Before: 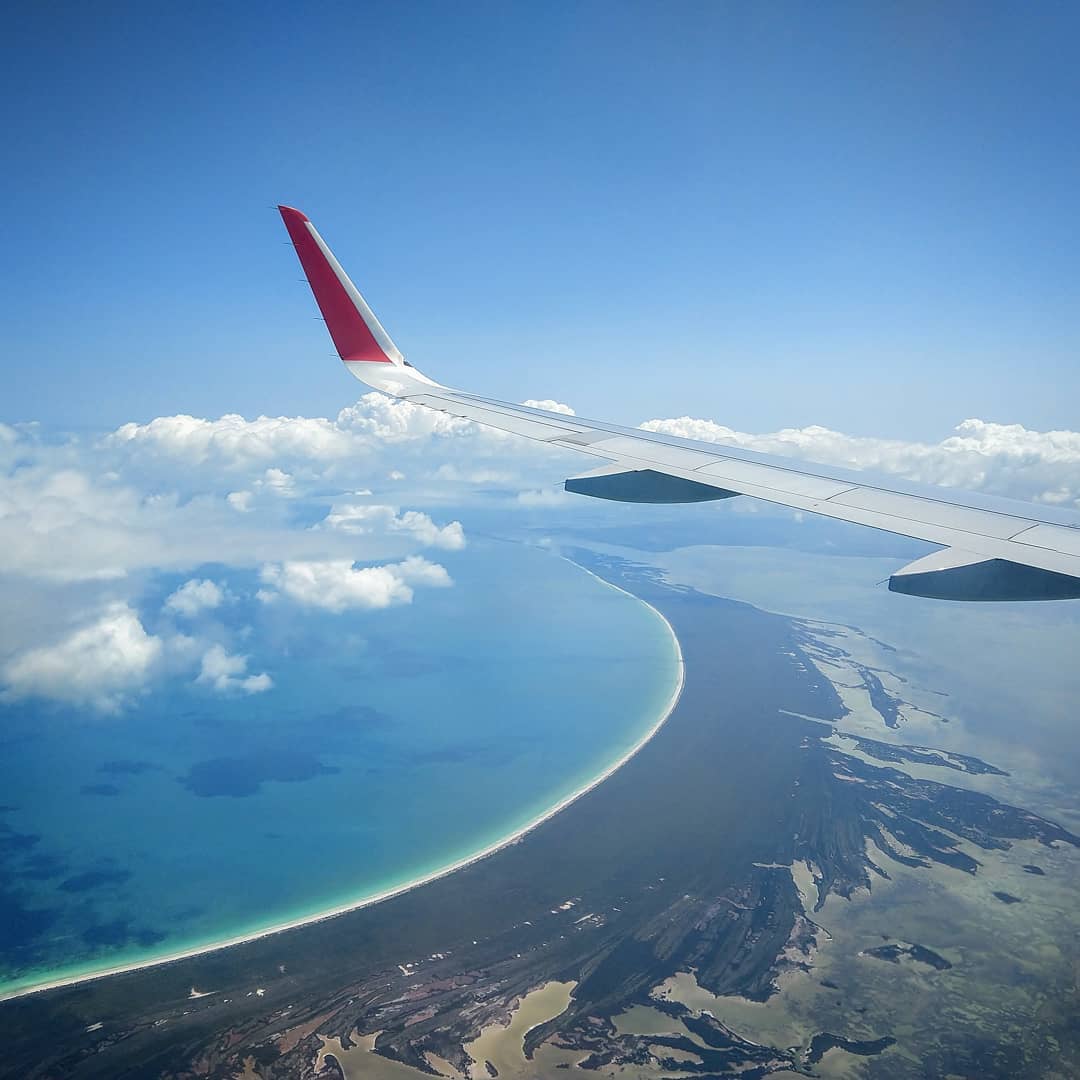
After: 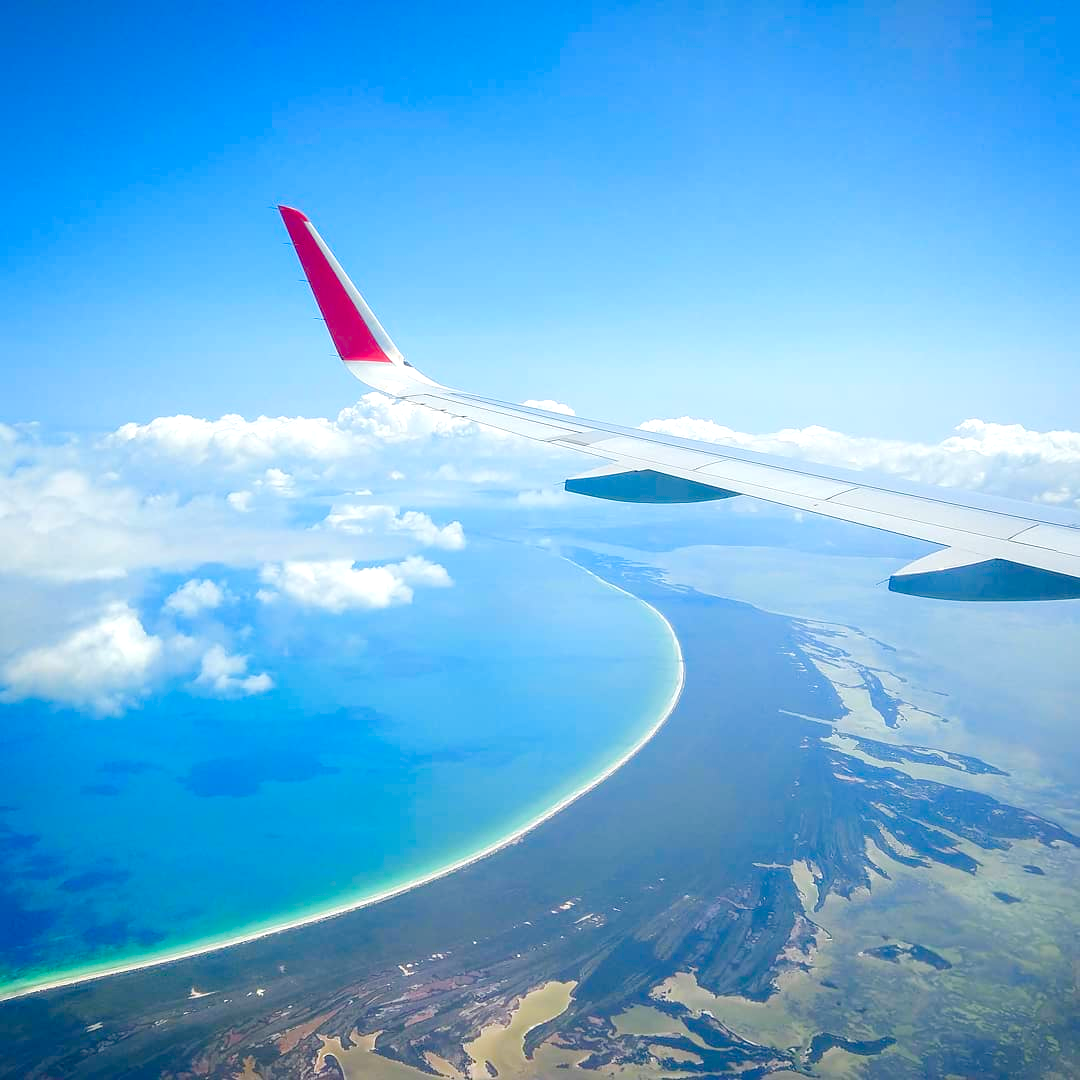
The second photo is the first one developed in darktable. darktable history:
color balance rgb: perceptual saturation grading › global saturation 24.023%, perceptual saturation grading › highlights -24.185%, perceptual saturation grading › mid-tones 23.978%, perceptual saturation grading › shadows 40.065%, perceptual brilliance grading › global brilliance 29.962%, contrast -29.517%
